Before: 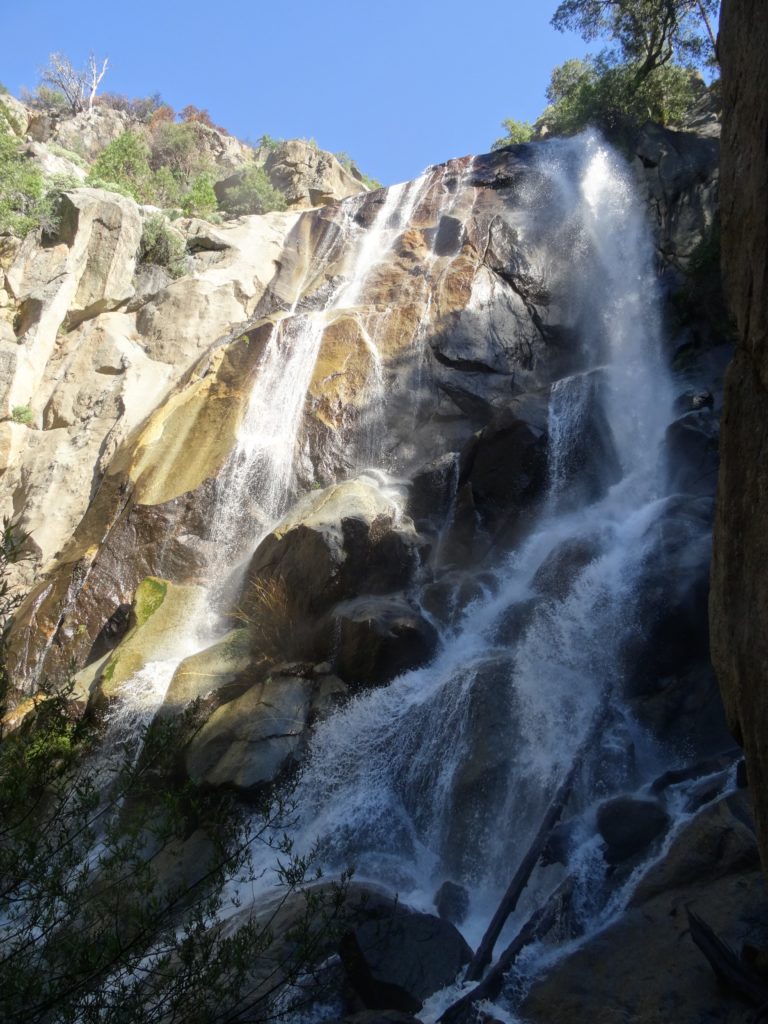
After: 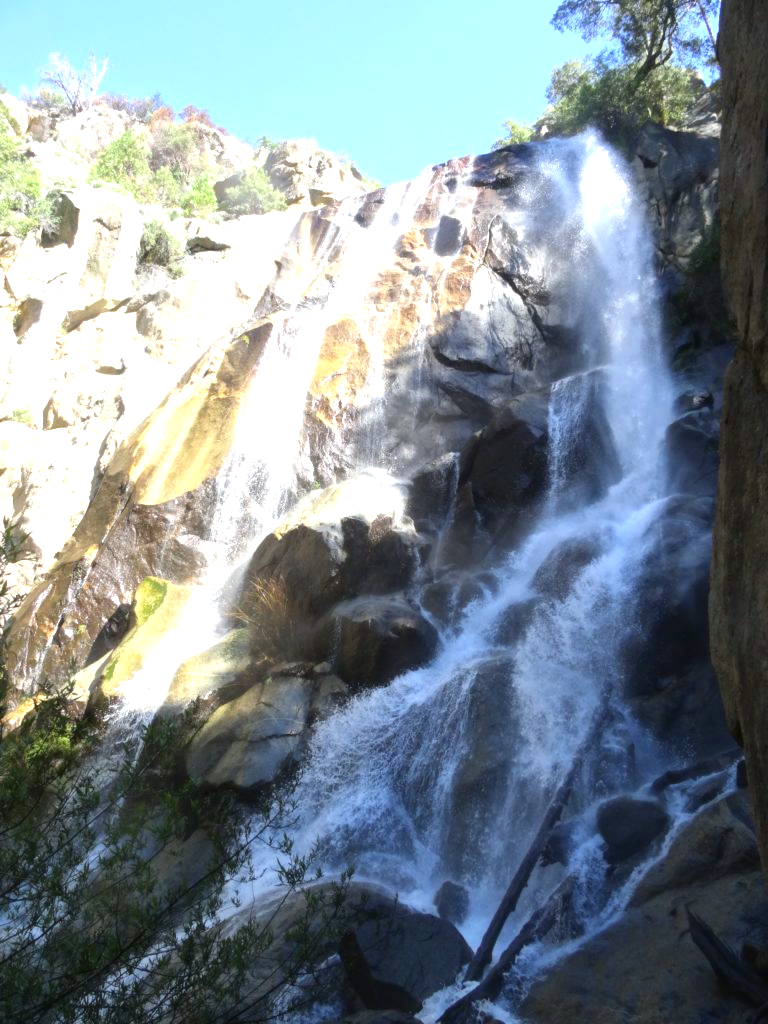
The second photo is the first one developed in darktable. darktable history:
exposure: black level correction 0, exposure 1.2 EV, compensate highlight preservation false
contrast equalizer: y [[0.5 ×4, 0.467, 0.376], [0.5 ×6], [0.5 ×6], [0 ×6], [0 ×6]]
white balance: red 0.974, blue 1.044
